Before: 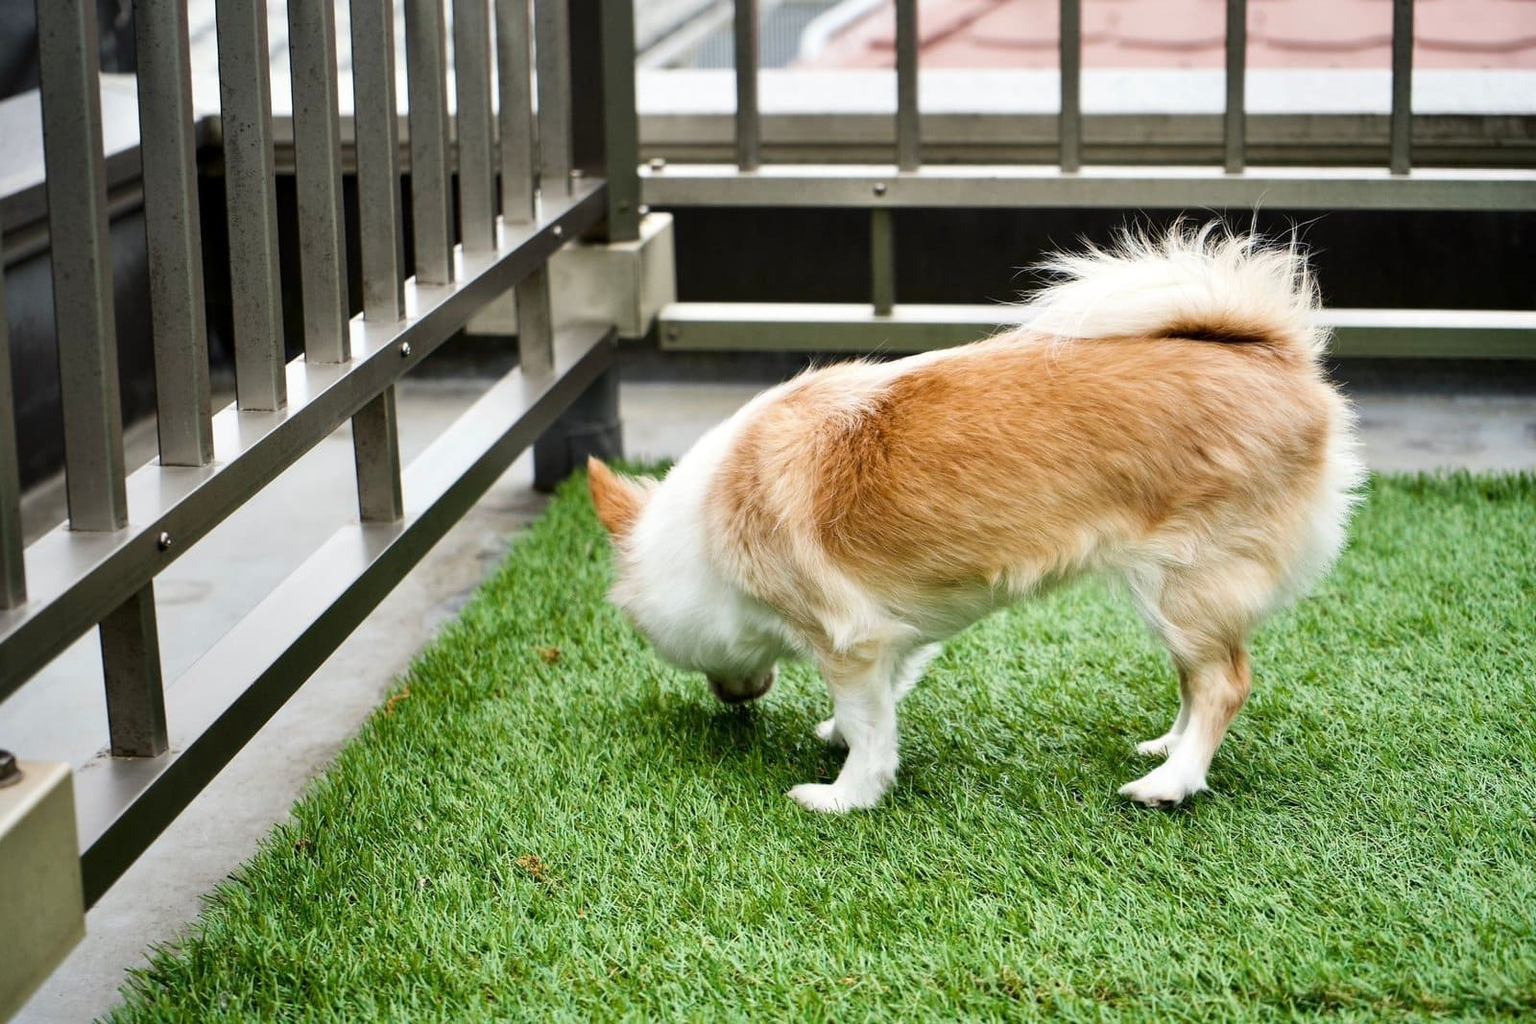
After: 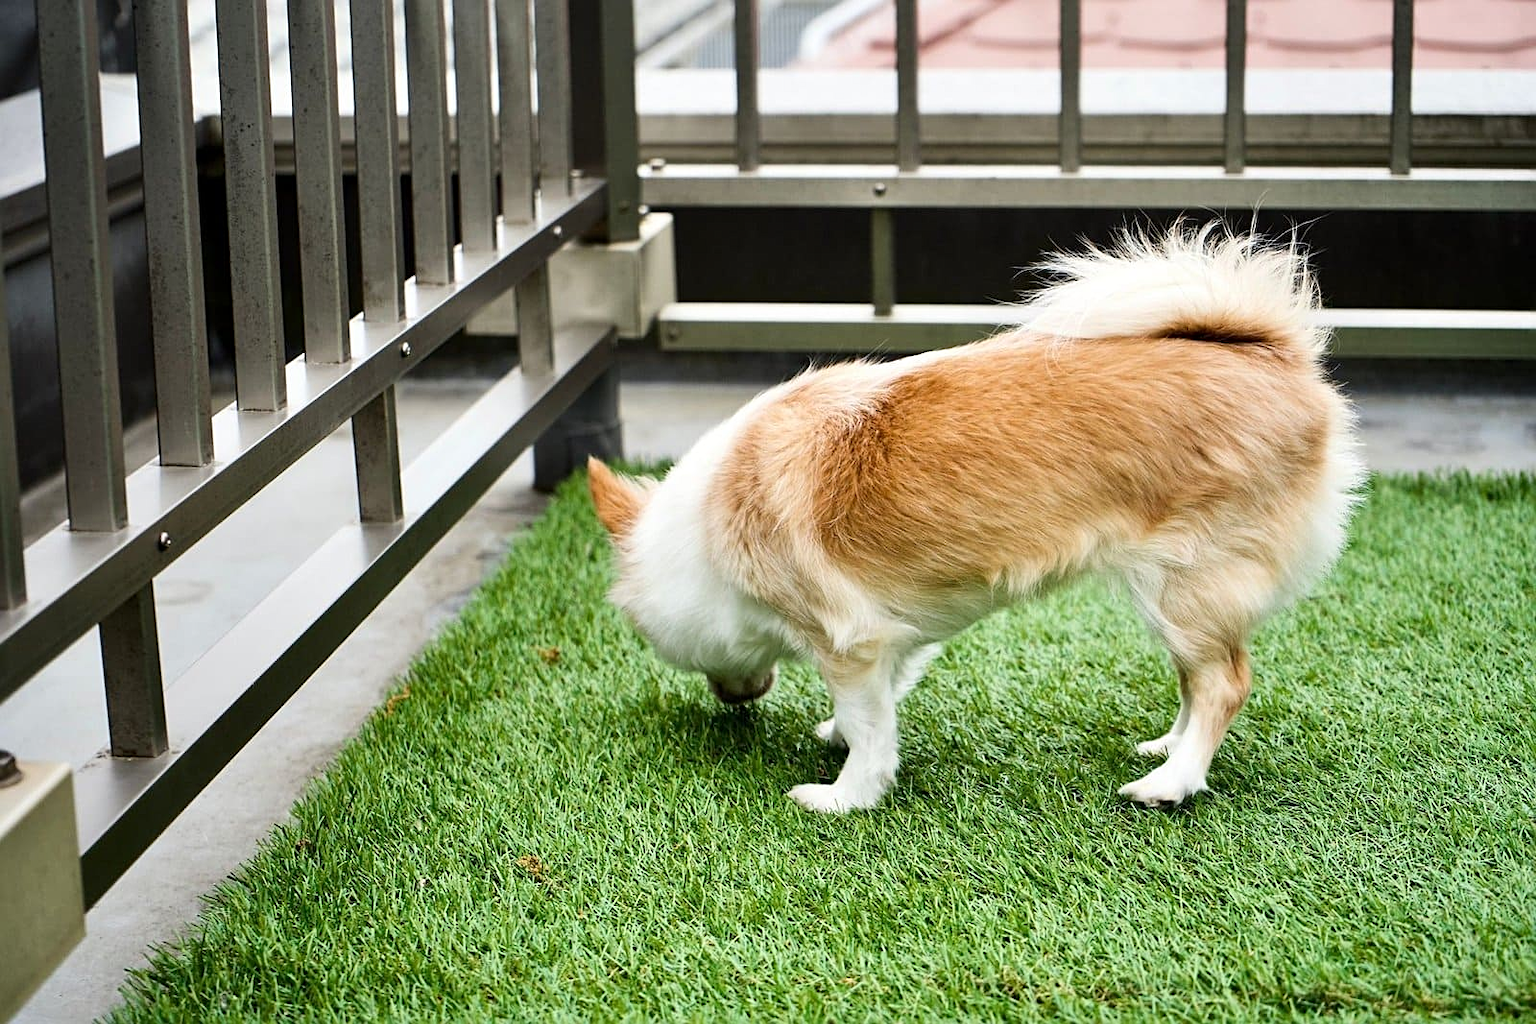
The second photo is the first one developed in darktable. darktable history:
contrast brightness saturation: contrast 0.096, brightness 0.018, saturation 0.022
sharpen: radius 2.129, amount 0.38, threshold 0.248
